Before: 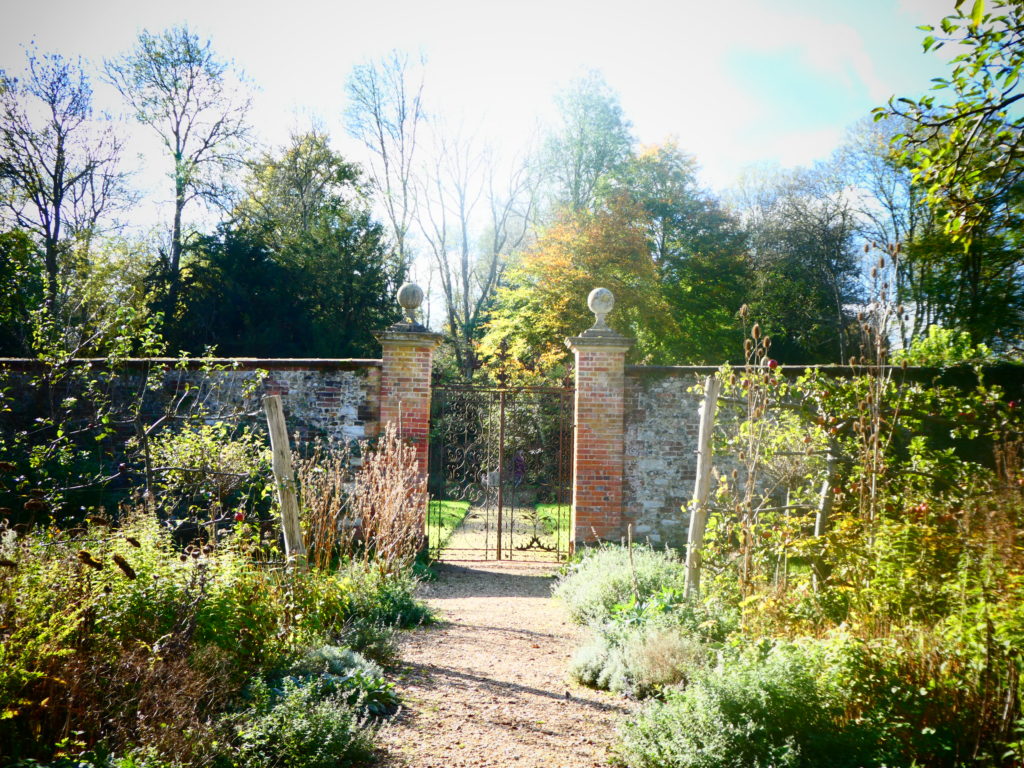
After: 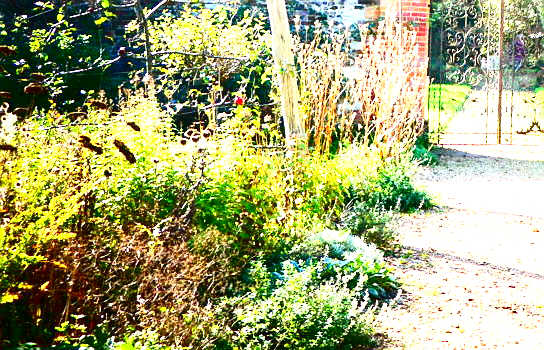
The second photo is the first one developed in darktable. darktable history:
exposure: exposure 1.996 EV, compensate exposure bias true, compensate highlight preservation false
sharpen: radius 0.98, amount 0.609
crop and rotate: top 54.243%, right 46.817%, bottom 0.136%
contrast brightness saturation: contrast 0.191, brightness -0.239, saturation 0.119
base curve: curves: ch0 [(0, 0) (0.204, 0.334) (0.55, 0.733) (1, 1)]
